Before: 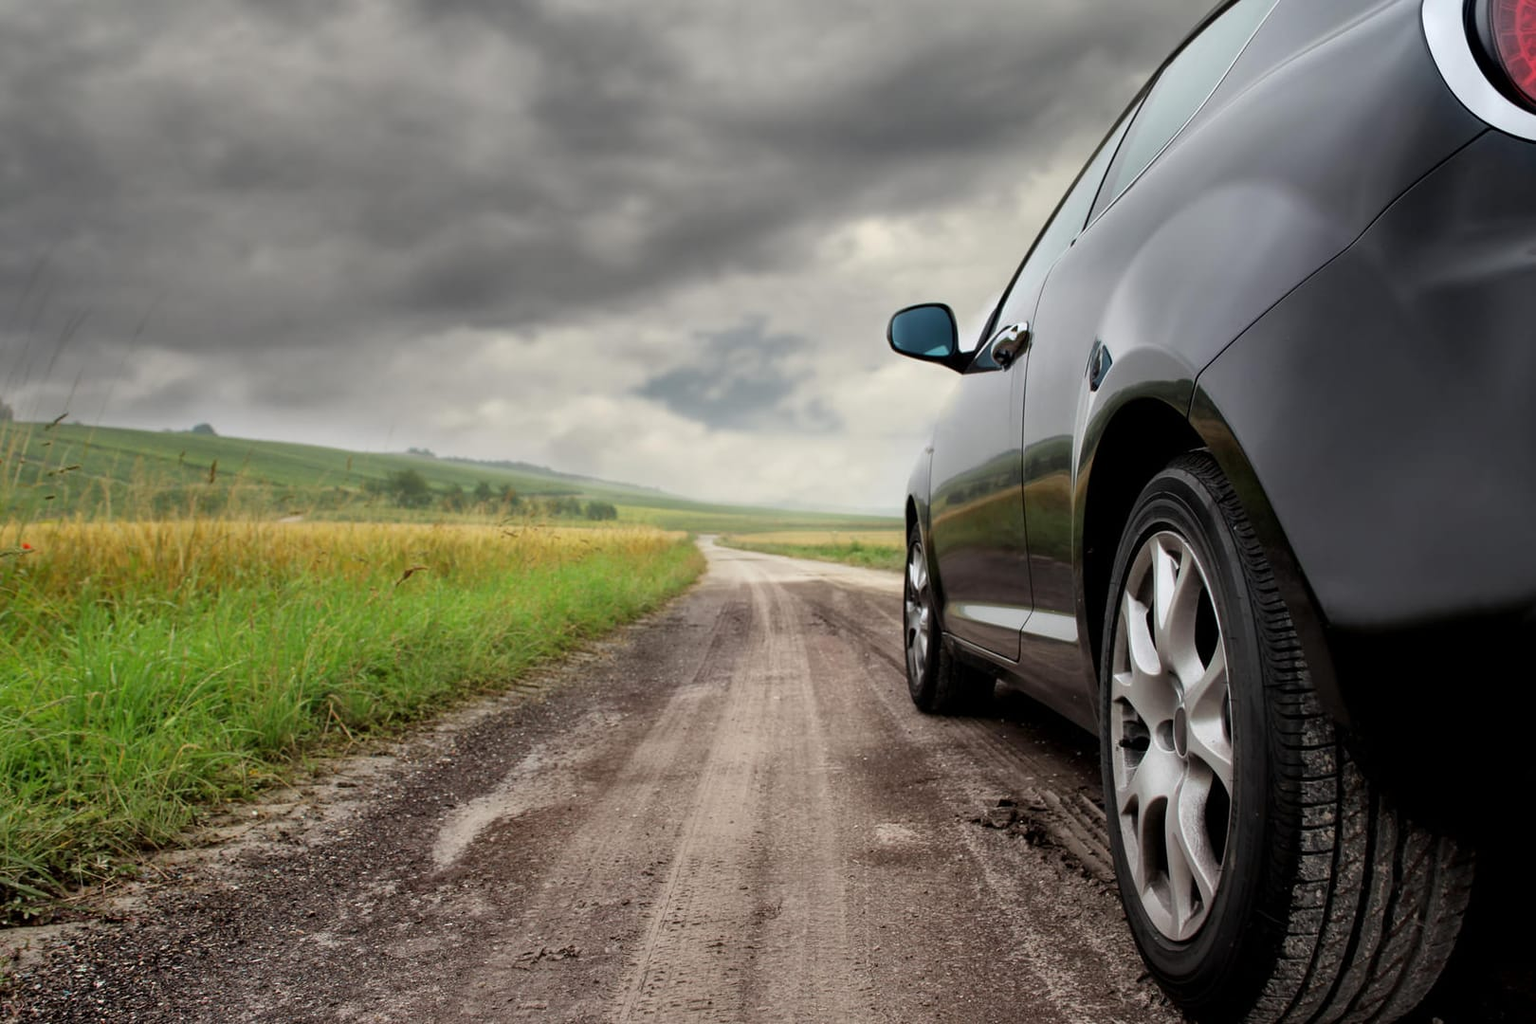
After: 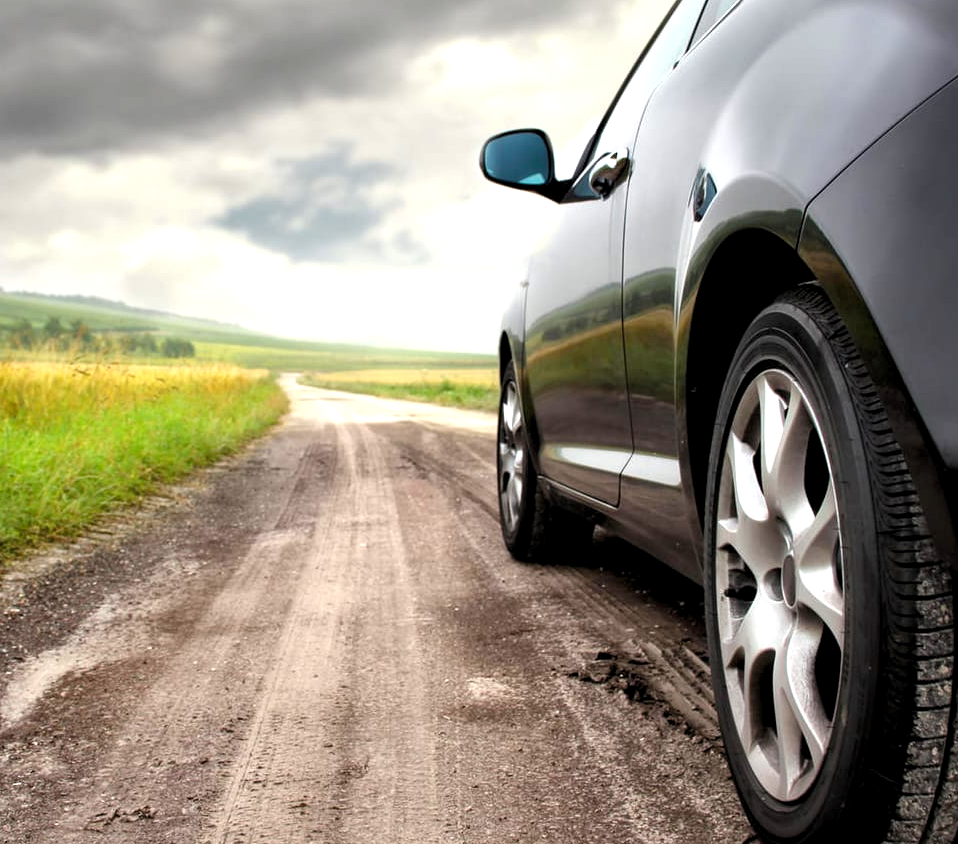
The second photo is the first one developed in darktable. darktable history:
crop and rotate: left 28.154%, top 17.697%, right 12.674%, bottom 4.082%
levels: levels [0.031, 0.5, 0.969]
color balance rgb: linear chroma grading › shadows 15.822%, perceptual saturation grading › global saturation 19.498%, global vibrance 20%
contrast brightness saturation: saturation -0.162
exposure: exposure 0.765 EV, compensate exposure bias true, compensate highlight preservation false
